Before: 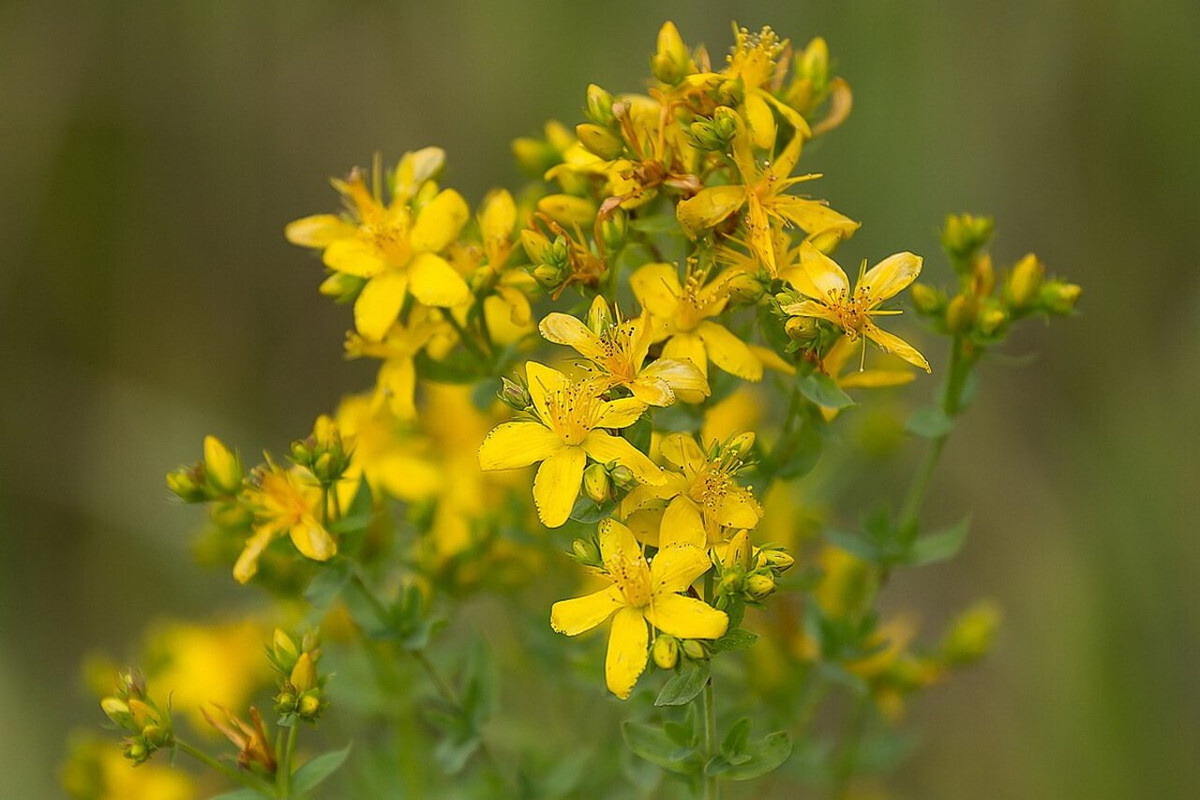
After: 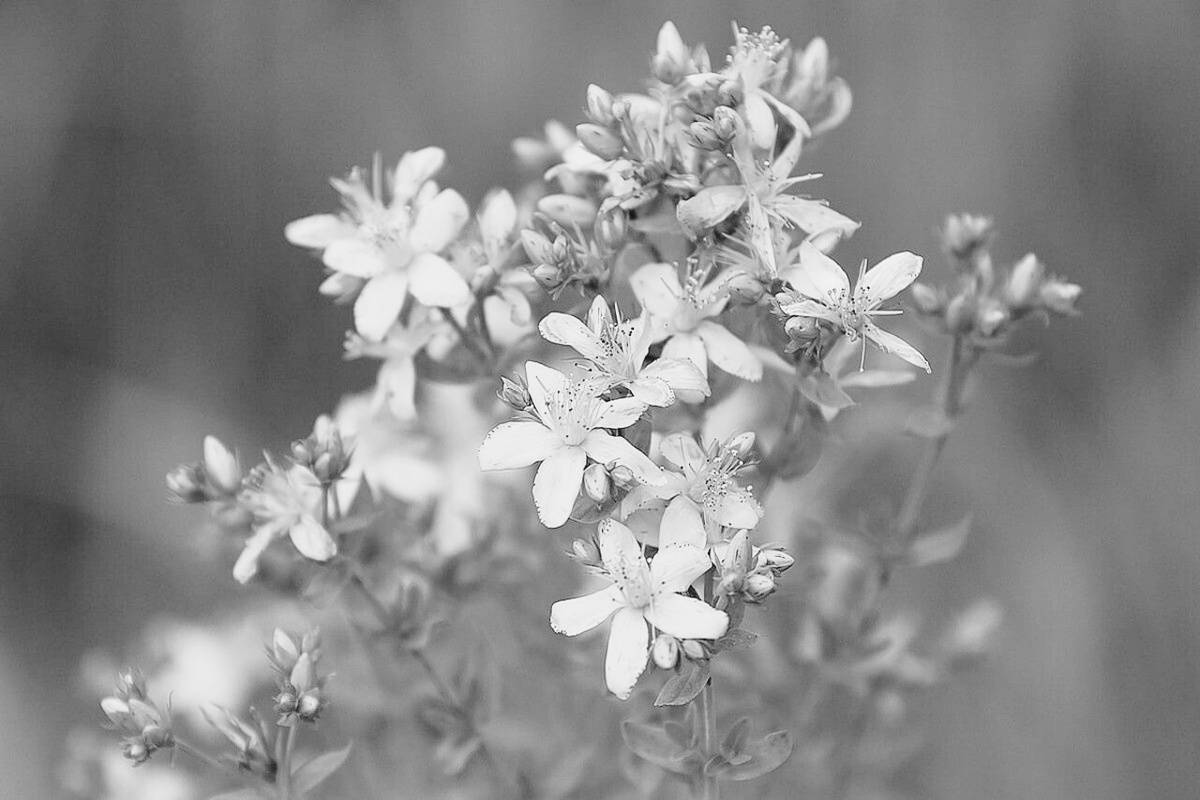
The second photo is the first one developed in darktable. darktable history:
monochrome: a 16.01, b -2.65, highlights 0.52
base curve: curves: ch0 [(0, 0) (0.028, 0.03) (0.121, 0.232) (0.46, 0.748) (0.859, 0.968) (1, 1)], preserve colors none
